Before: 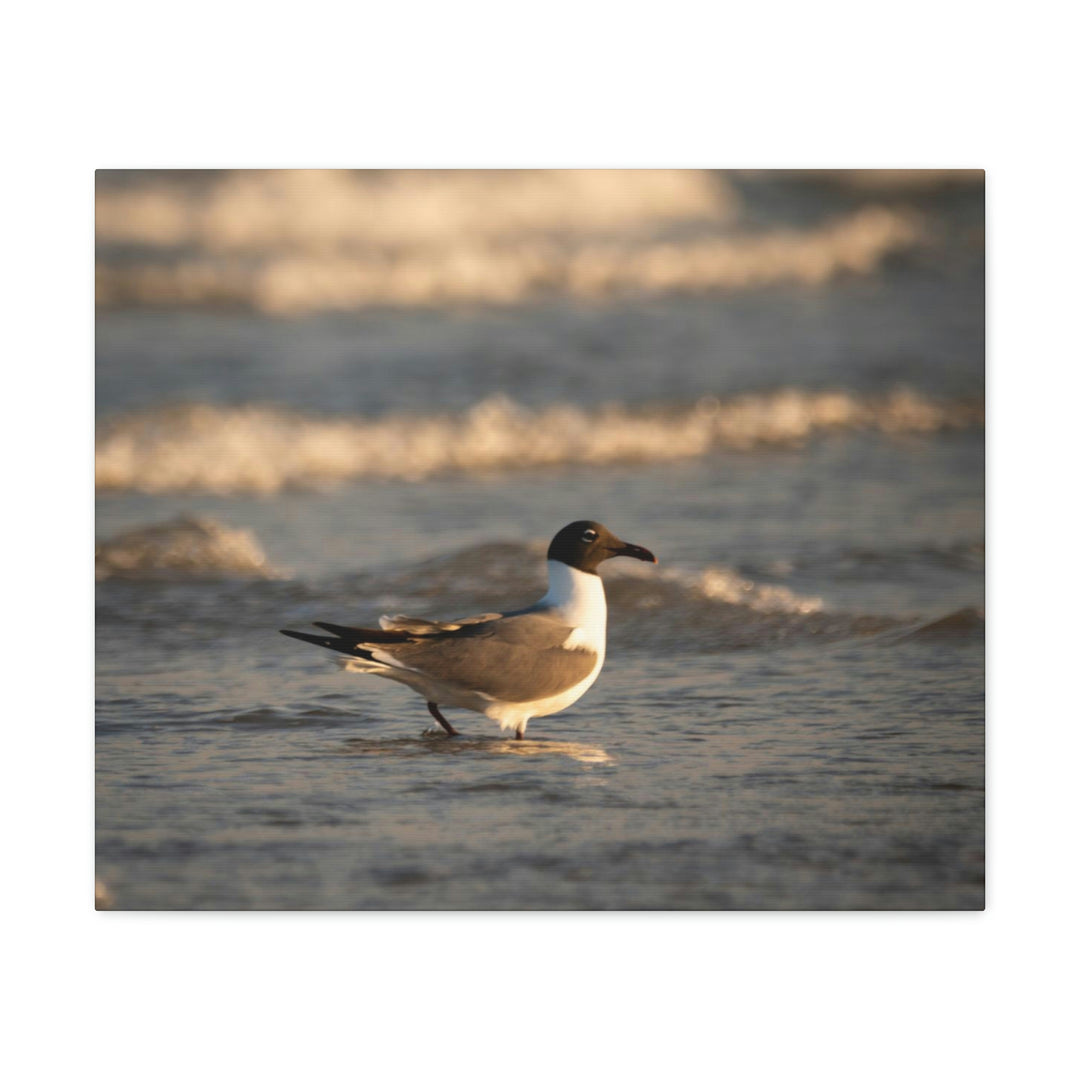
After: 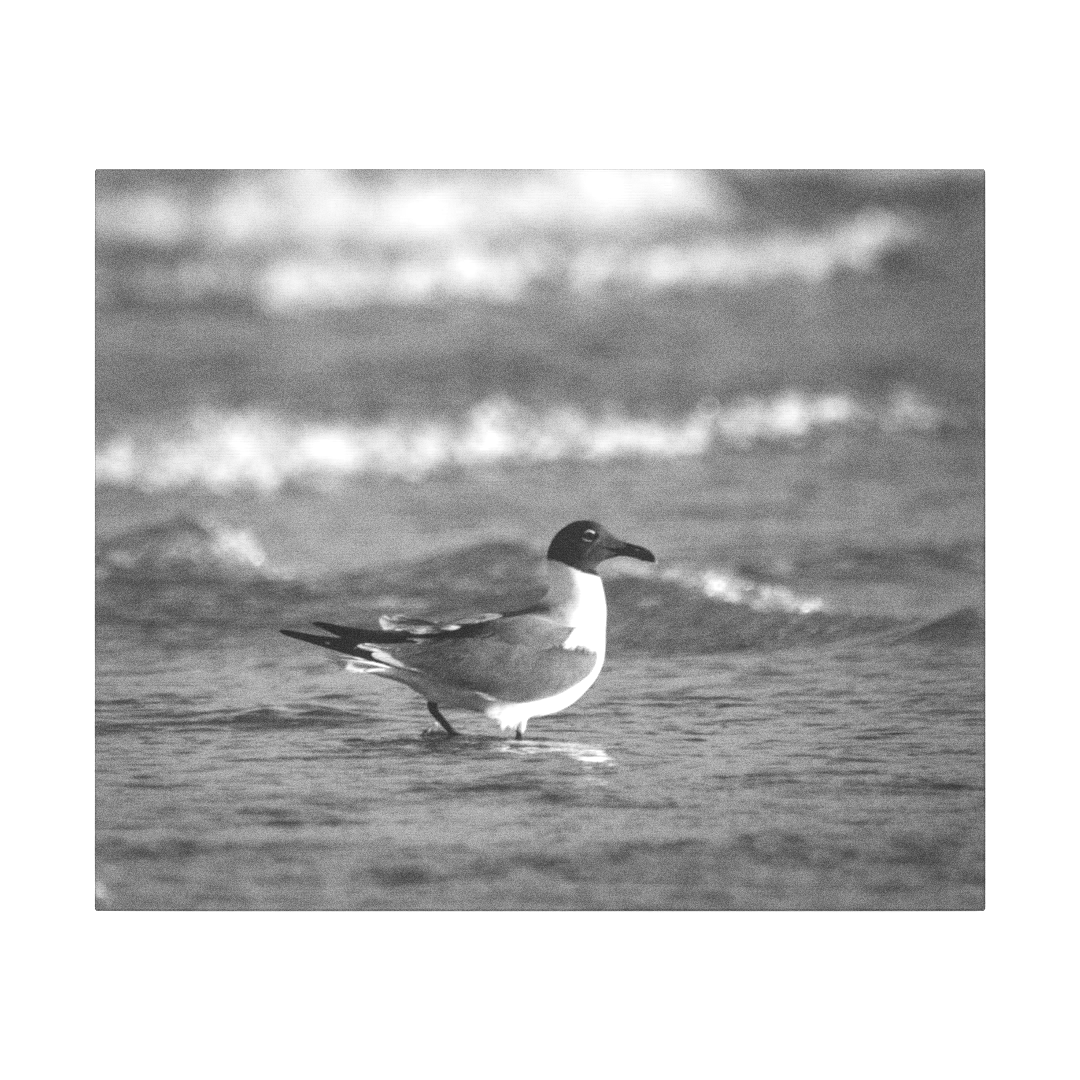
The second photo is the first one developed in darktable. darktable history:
tone curve: curves: ch0 [(0, 0.211) (0.15, 0.25) (1, 0.953)], color space Lab, independent channels, preserve colors none
local contrast: detail 130%
grain: coarseness 0.09 ISO, strength 40%
exposure: black level correction 0, exposure 0.7 EV, compensate exposure bias true, compensate highlight preservation false
color contrast: green-magenta contrast 0, blue-yellow contrast 0
